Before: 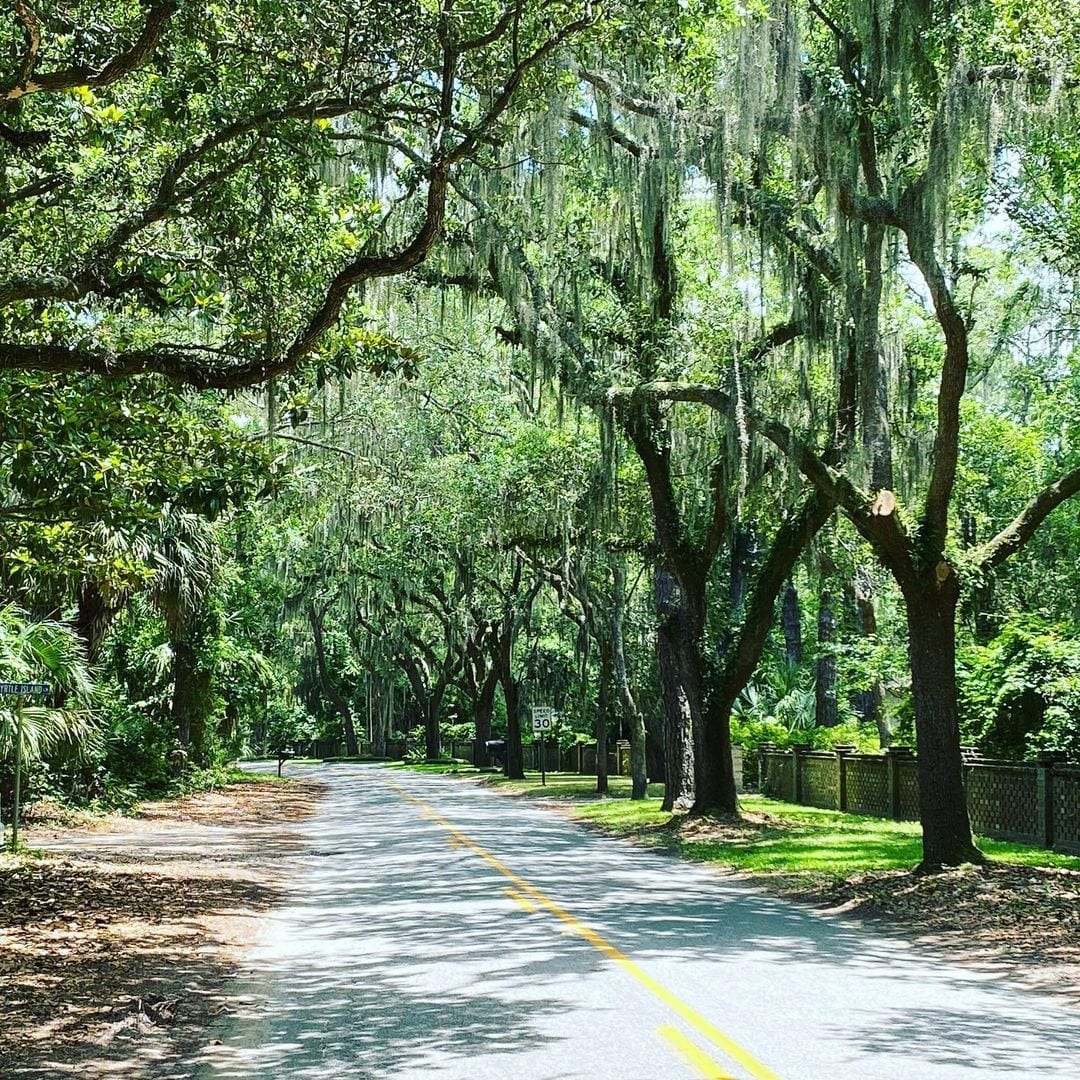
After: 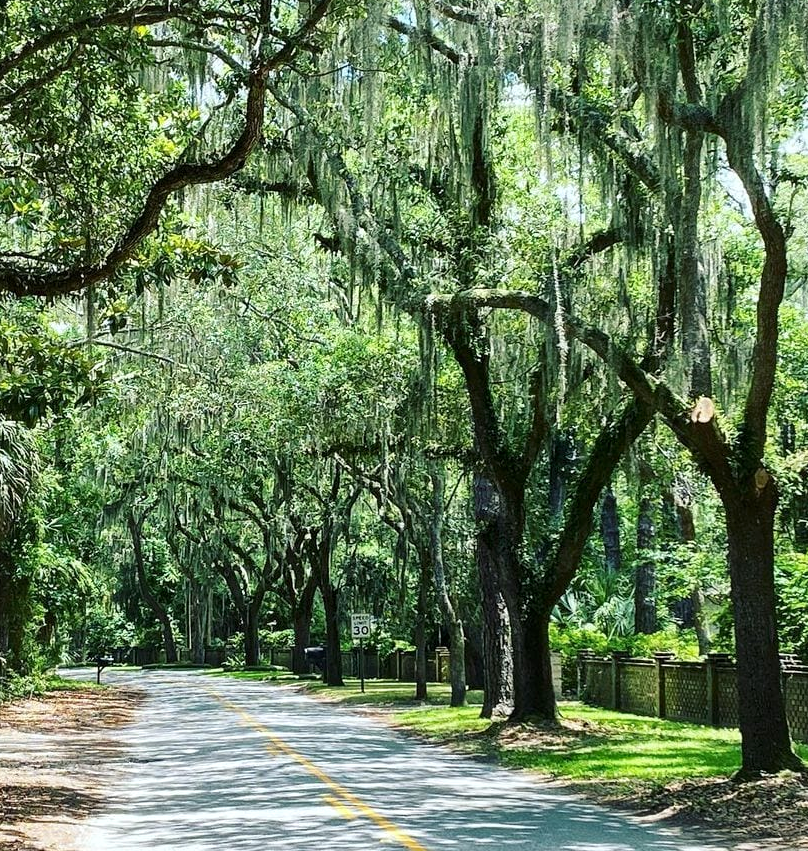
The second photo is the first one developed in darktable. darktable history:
local contrast: mode bilateral grid, contrast 20, coarseness 50, detail 130%, midtone range 0.2
crop: left 16.768%, top 8.653%, right 8.362%, bottom 12.485%
